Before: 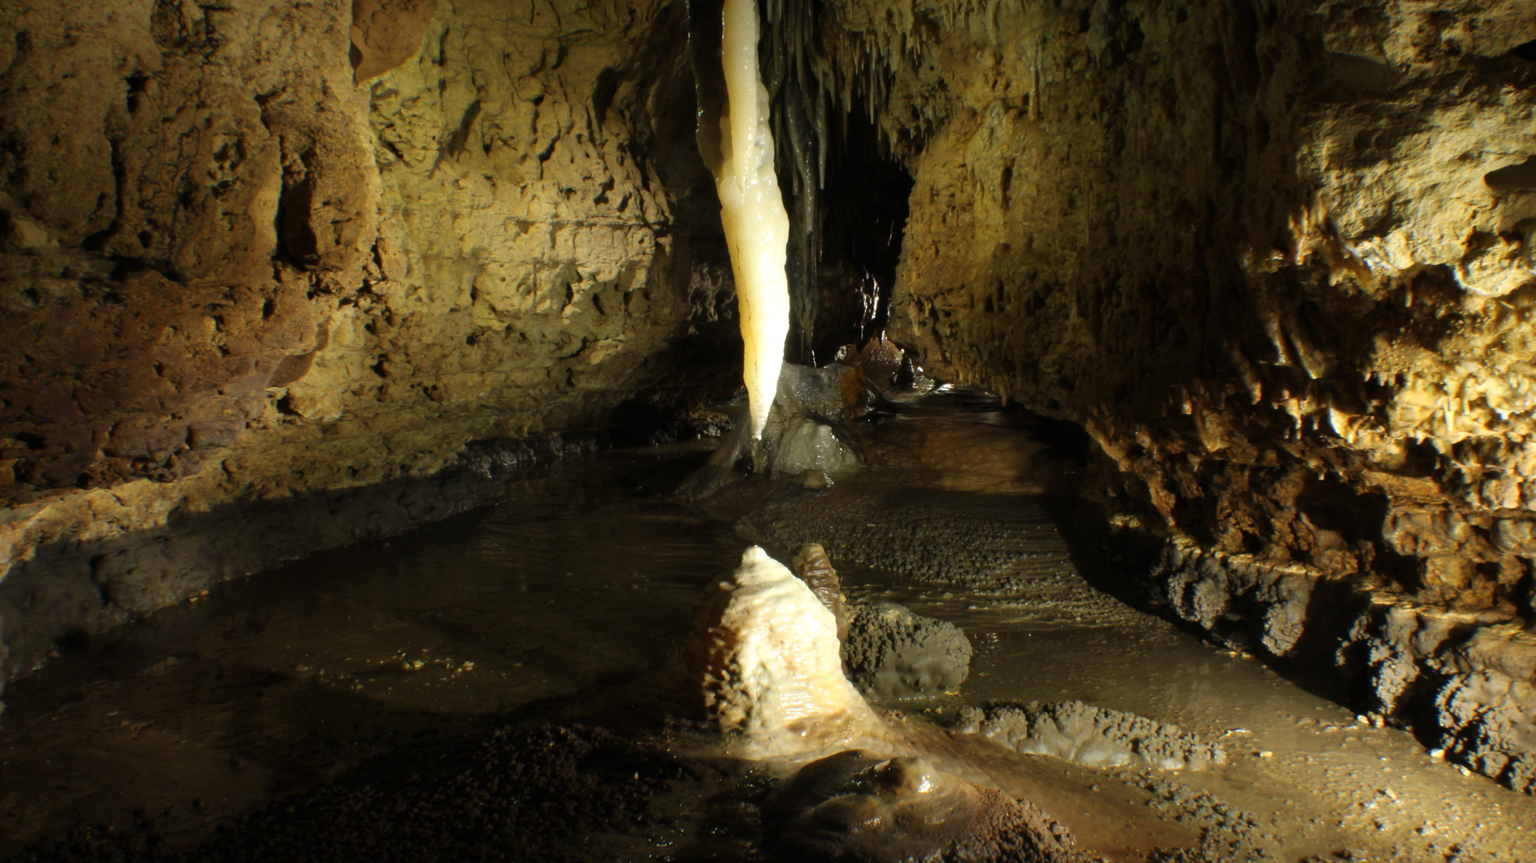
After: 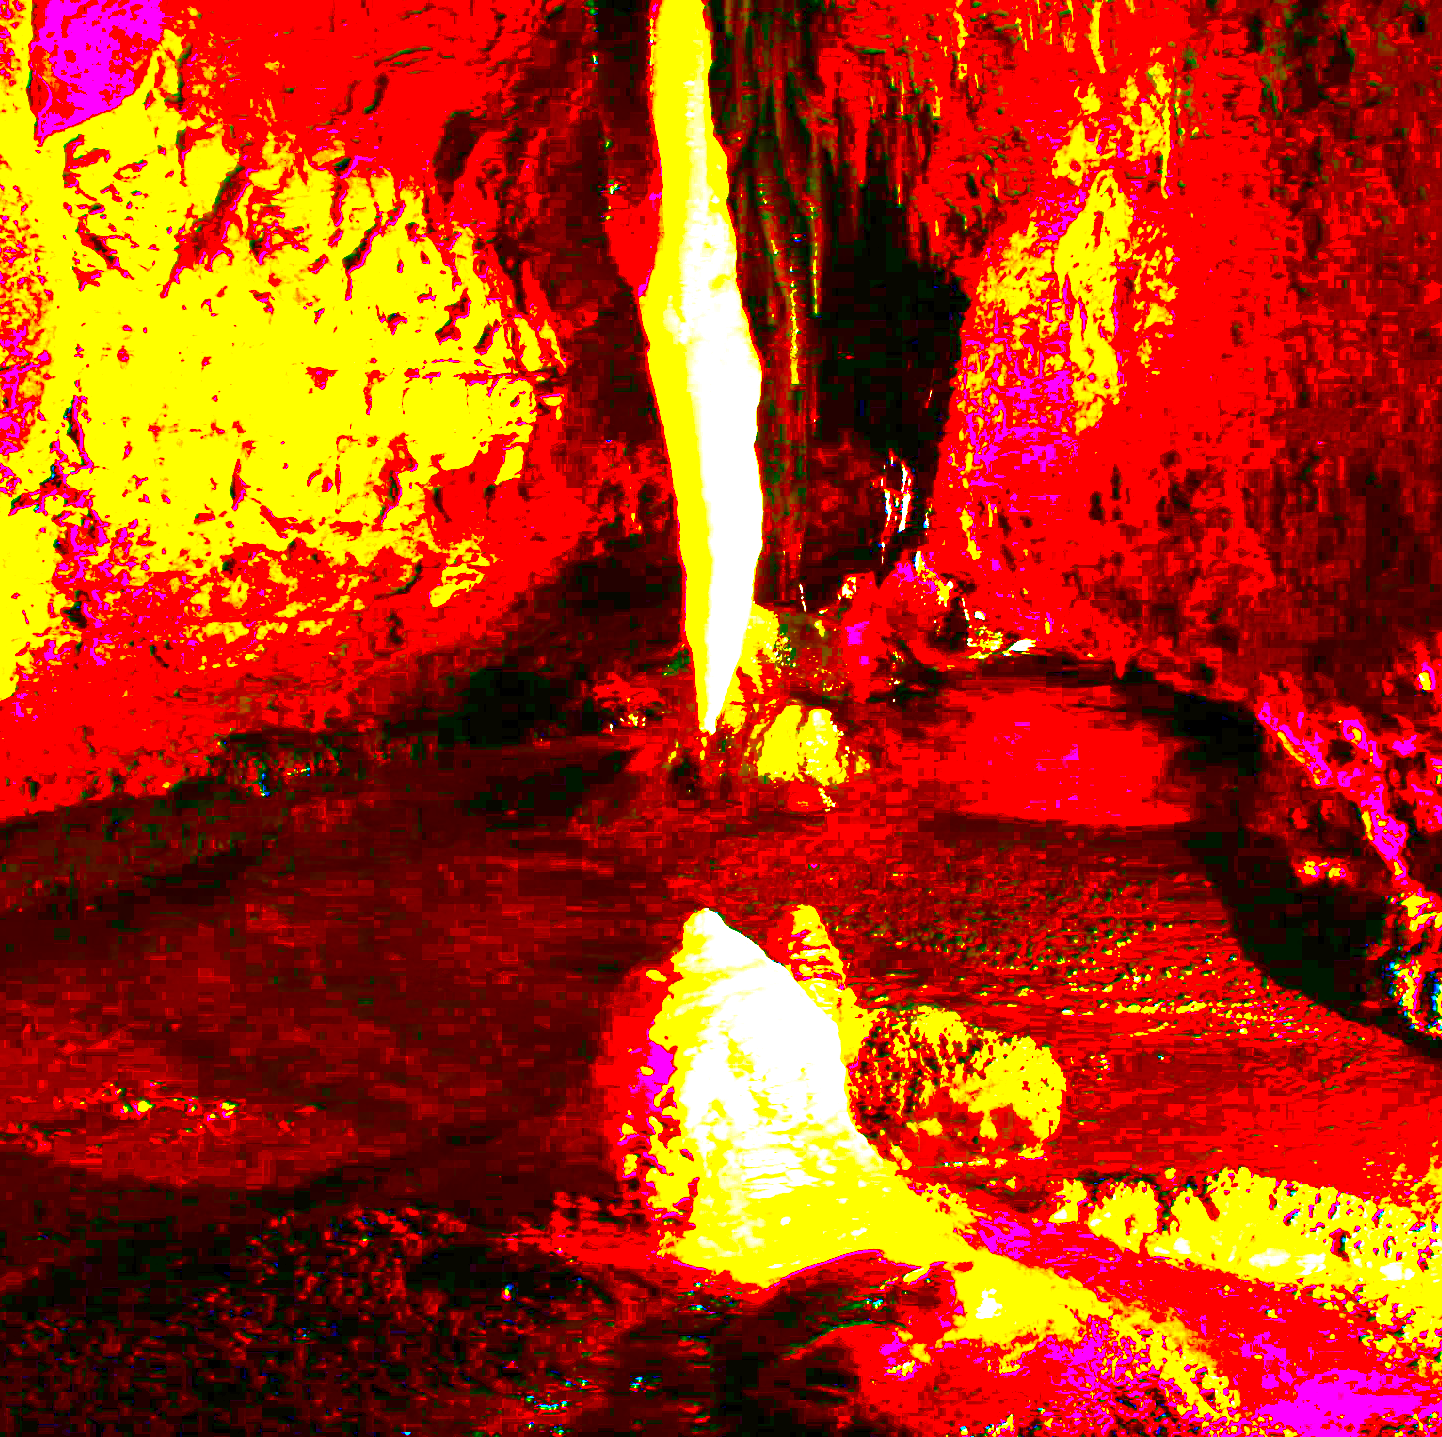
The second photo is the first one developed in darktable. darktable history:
exposure: black level correction 0.099, exposure 3.044 EV, compensate exposure bias true, compensate highlight preservation false
contrast brightness saturation: contrast 0.198, brightness 0.155, saturation 0.229
crop: left 21.676%, right 21.982%, bottom 0.005%
contrast equalizer: y [[0.5, 0.5, 0.478, 0.5, 0.5, 0.5], [0.5 ×6], [0.5 ×6], [0 ×6], [0 ×6]]
